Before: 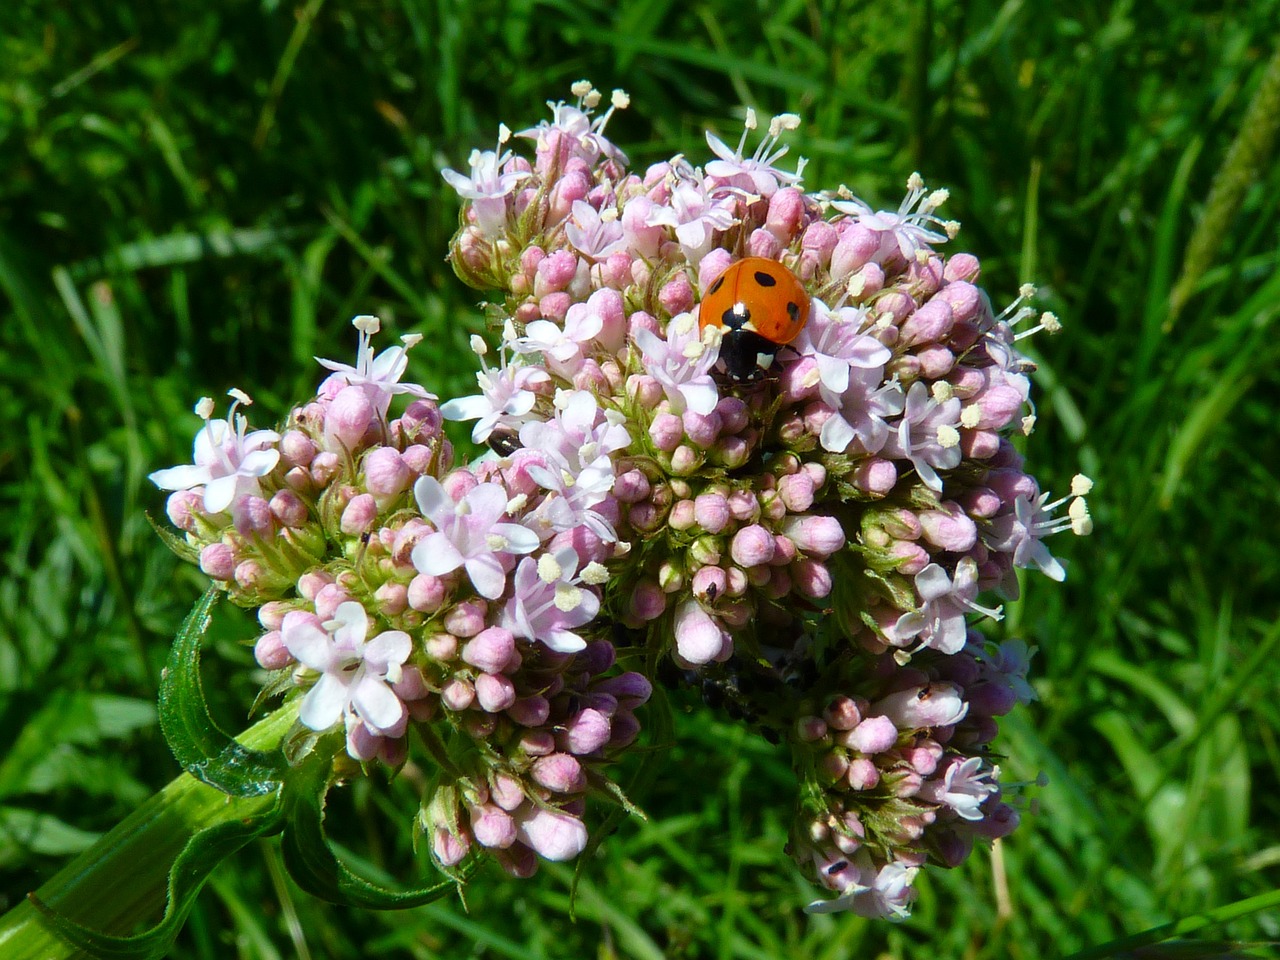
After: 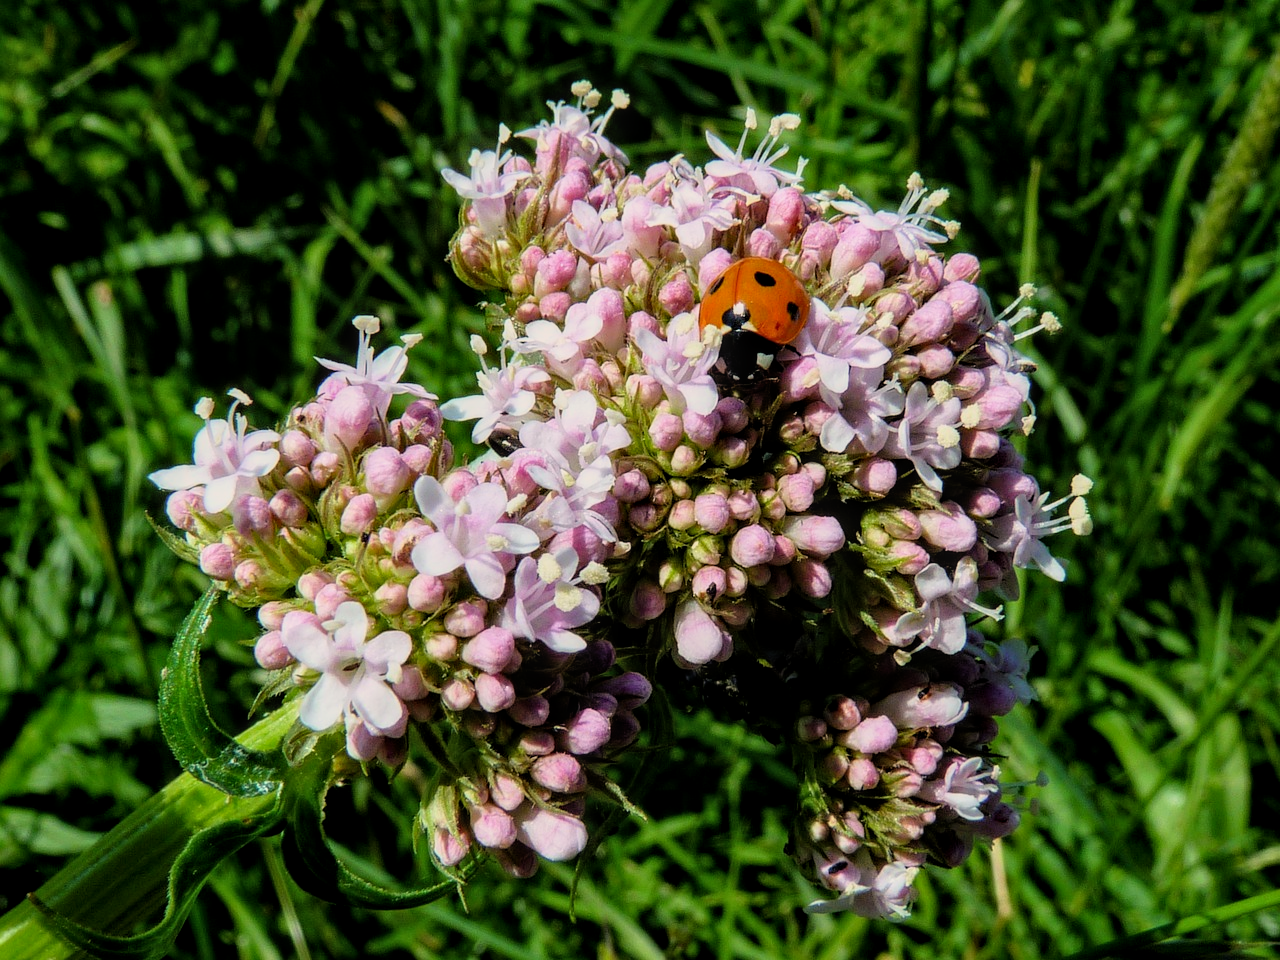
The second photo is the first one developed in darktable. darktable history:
color correction: highlights a* 3.89, highlights b* 5.14
local contrast: on, module defaults
filmic rgb: black relative exposure -7.96 EV, white relative exposure 4.03 EV, hardness 4.14, latitude 50.05%, contrast 1.101, color science v6 (2022)
sharpen: radius 2.861, amount 0.881, threshold 47.384
